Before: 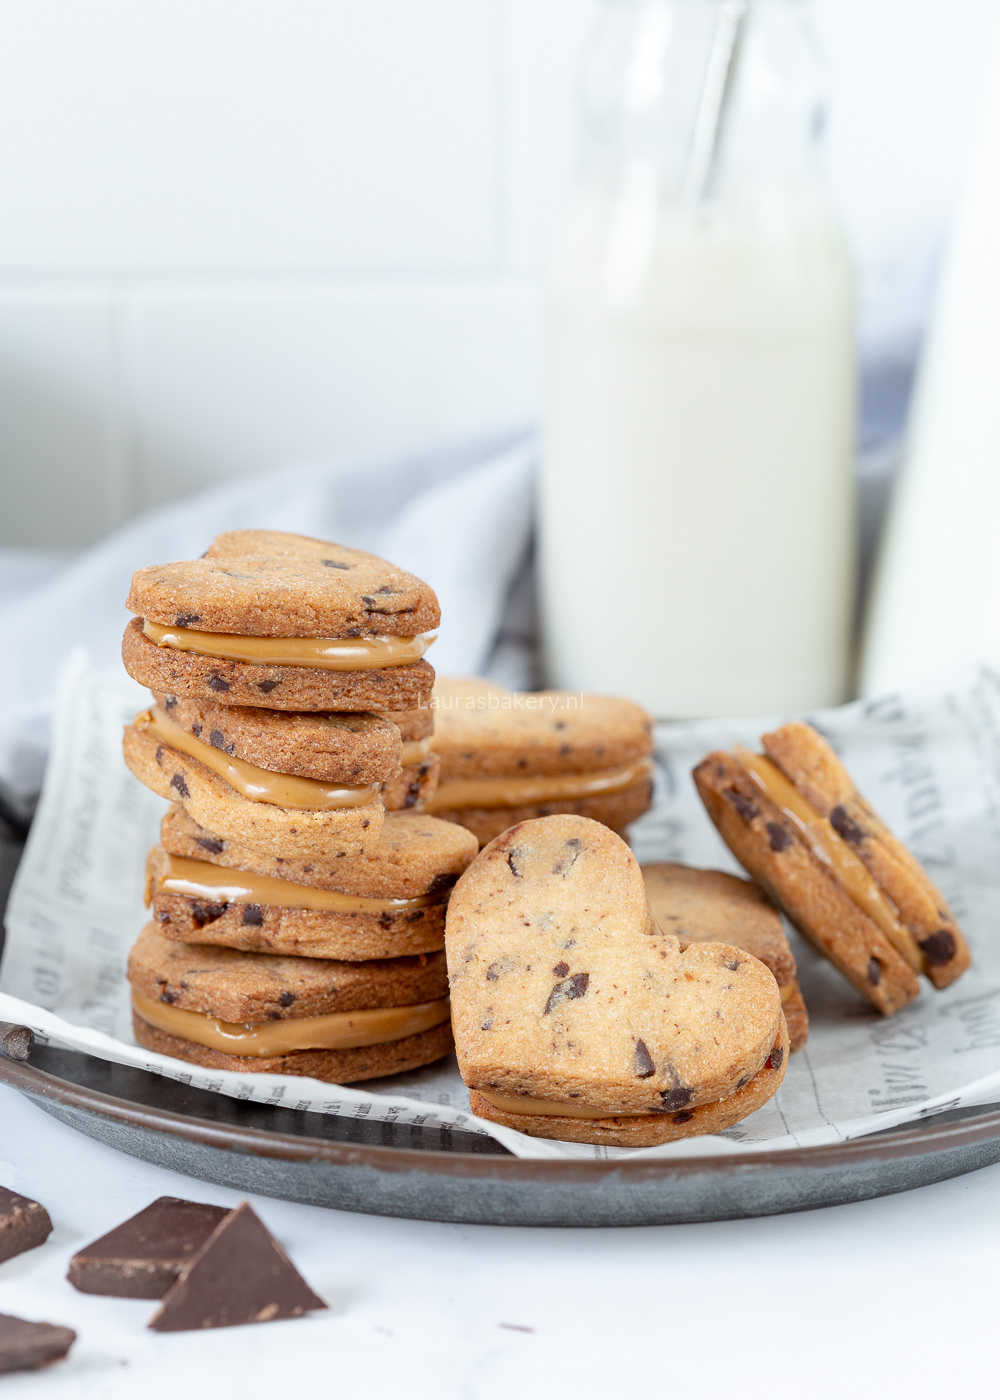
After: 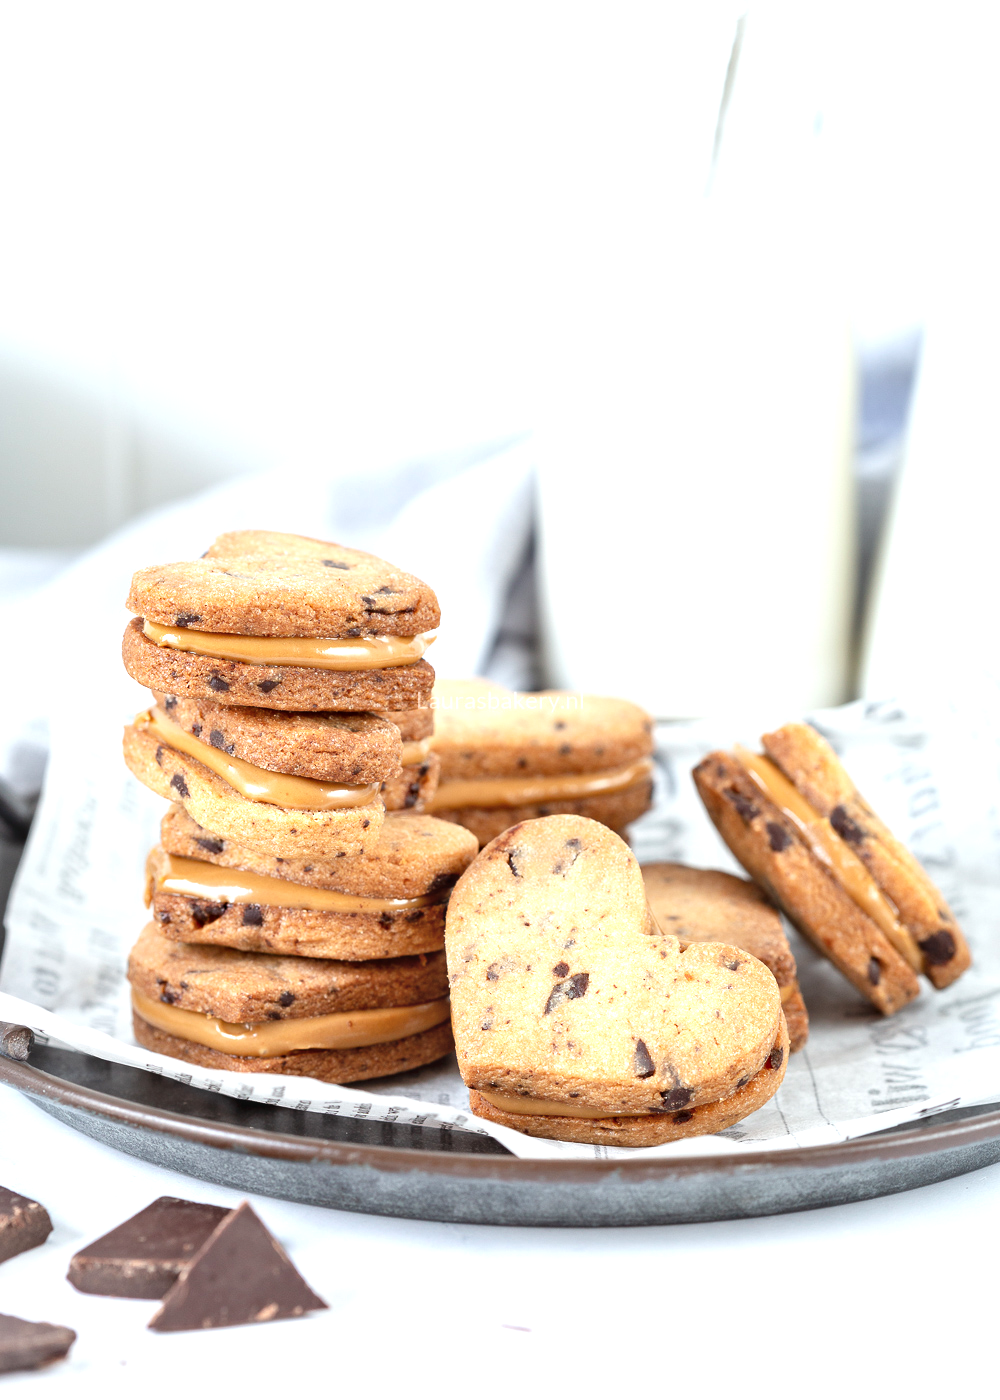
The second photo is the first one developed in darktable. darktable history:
contrast equalizer: y [[0.5, 0.486, 0.447, 0.446, 0.489, 0.5], [0.5 ×6], [0.5 ×6], [0 ×6], [0 ×6]], mix -0.99
exposure: black level correction -0.005, exposure 0.62 EV, compensate highlight preservation false
